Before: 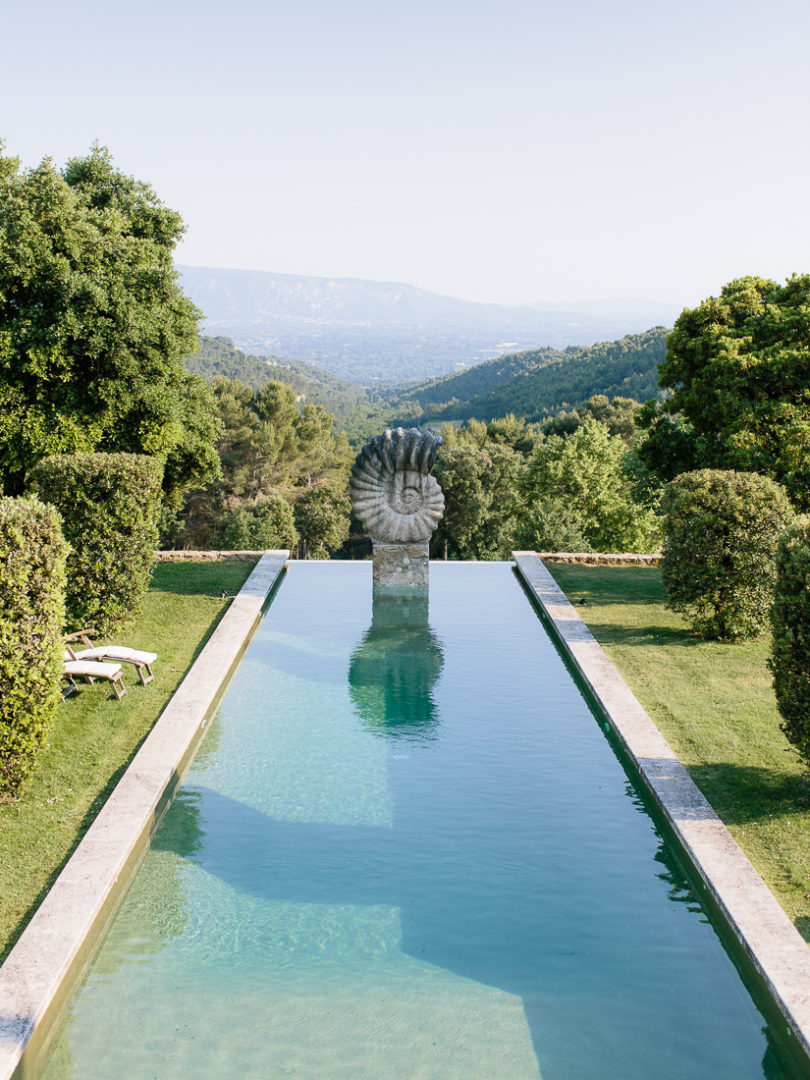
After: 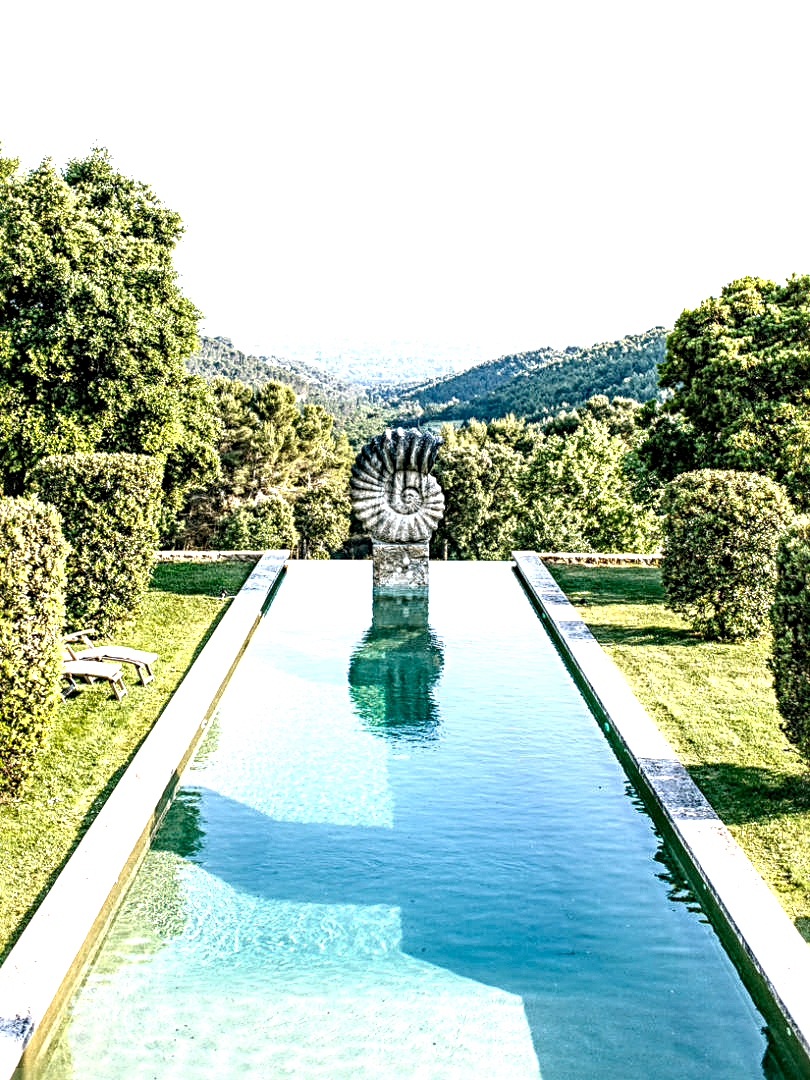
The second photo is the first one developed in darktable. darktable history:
sharpen: radius 4.885
local contrast: highlights 20%, detail 195%
exposure: exposure 1 EV, compensate highlight preservation false
haze removal: strength 0.296, distance 0.252, compatibility mode true, adaptive false
